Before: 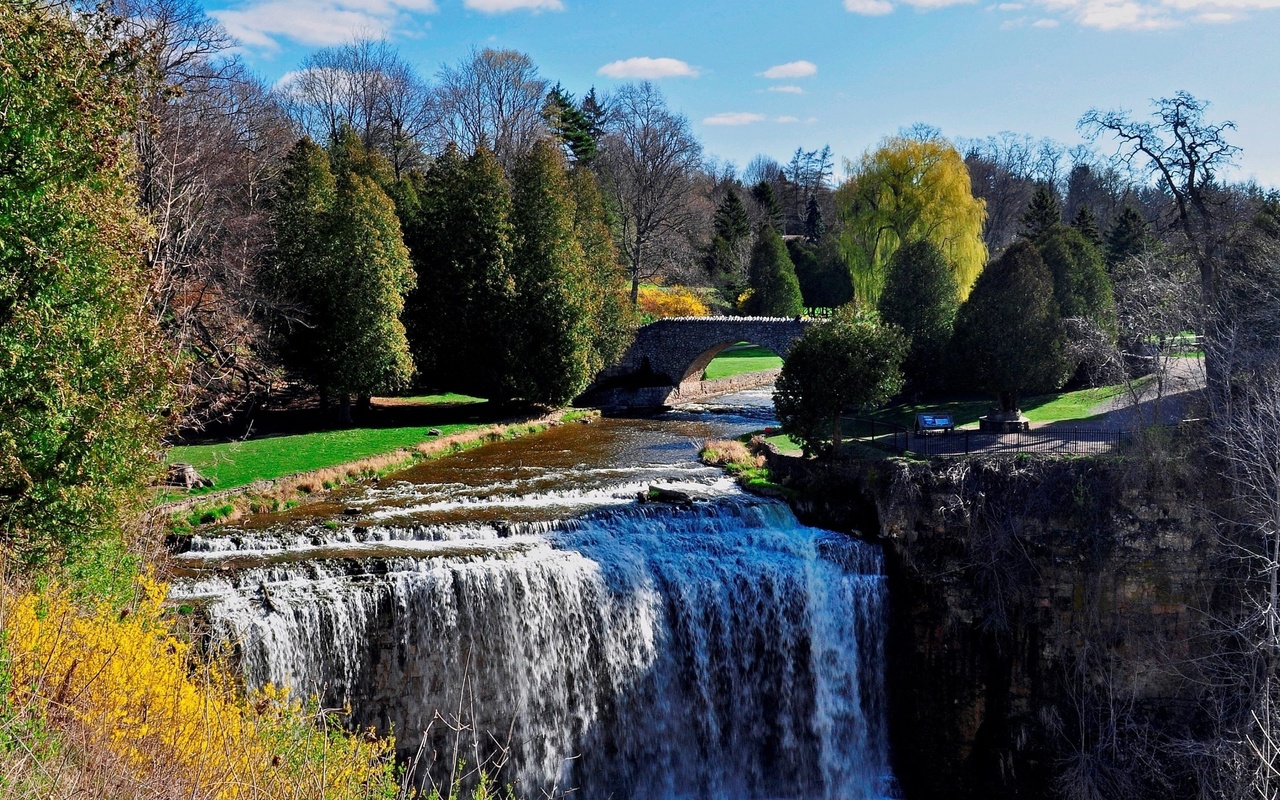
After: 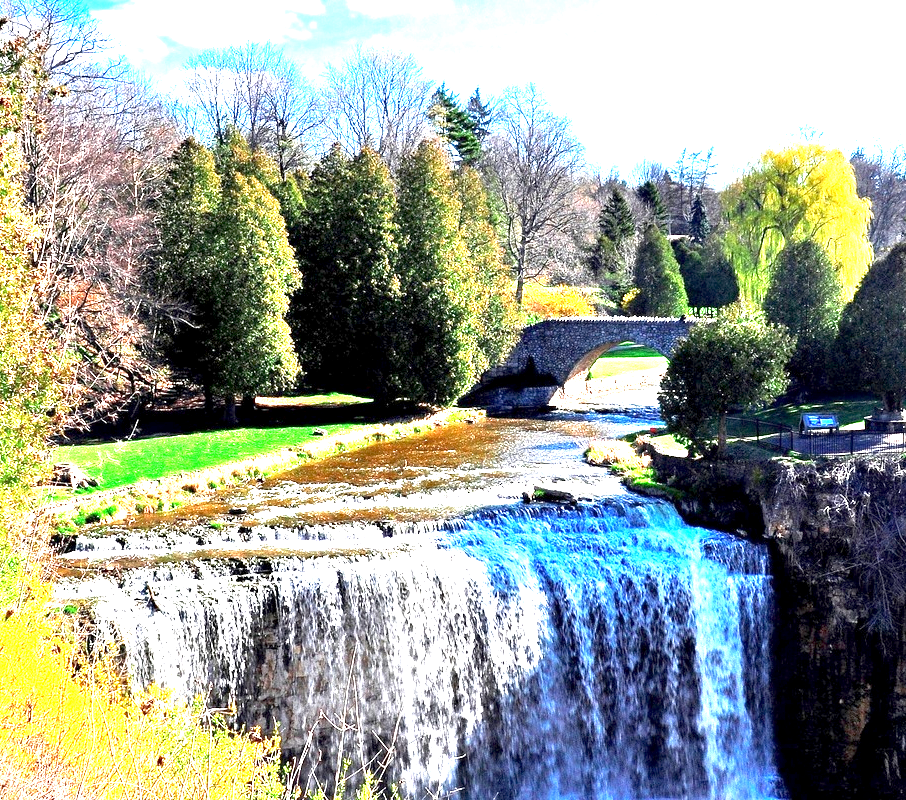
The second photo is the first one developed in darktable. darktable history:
crop and rotate: left 9.061%, right 20.142%
exposure: black level correction 0.001, exposure 2.607 EV, compensate exposure bias true, compensate highlight preservation false
